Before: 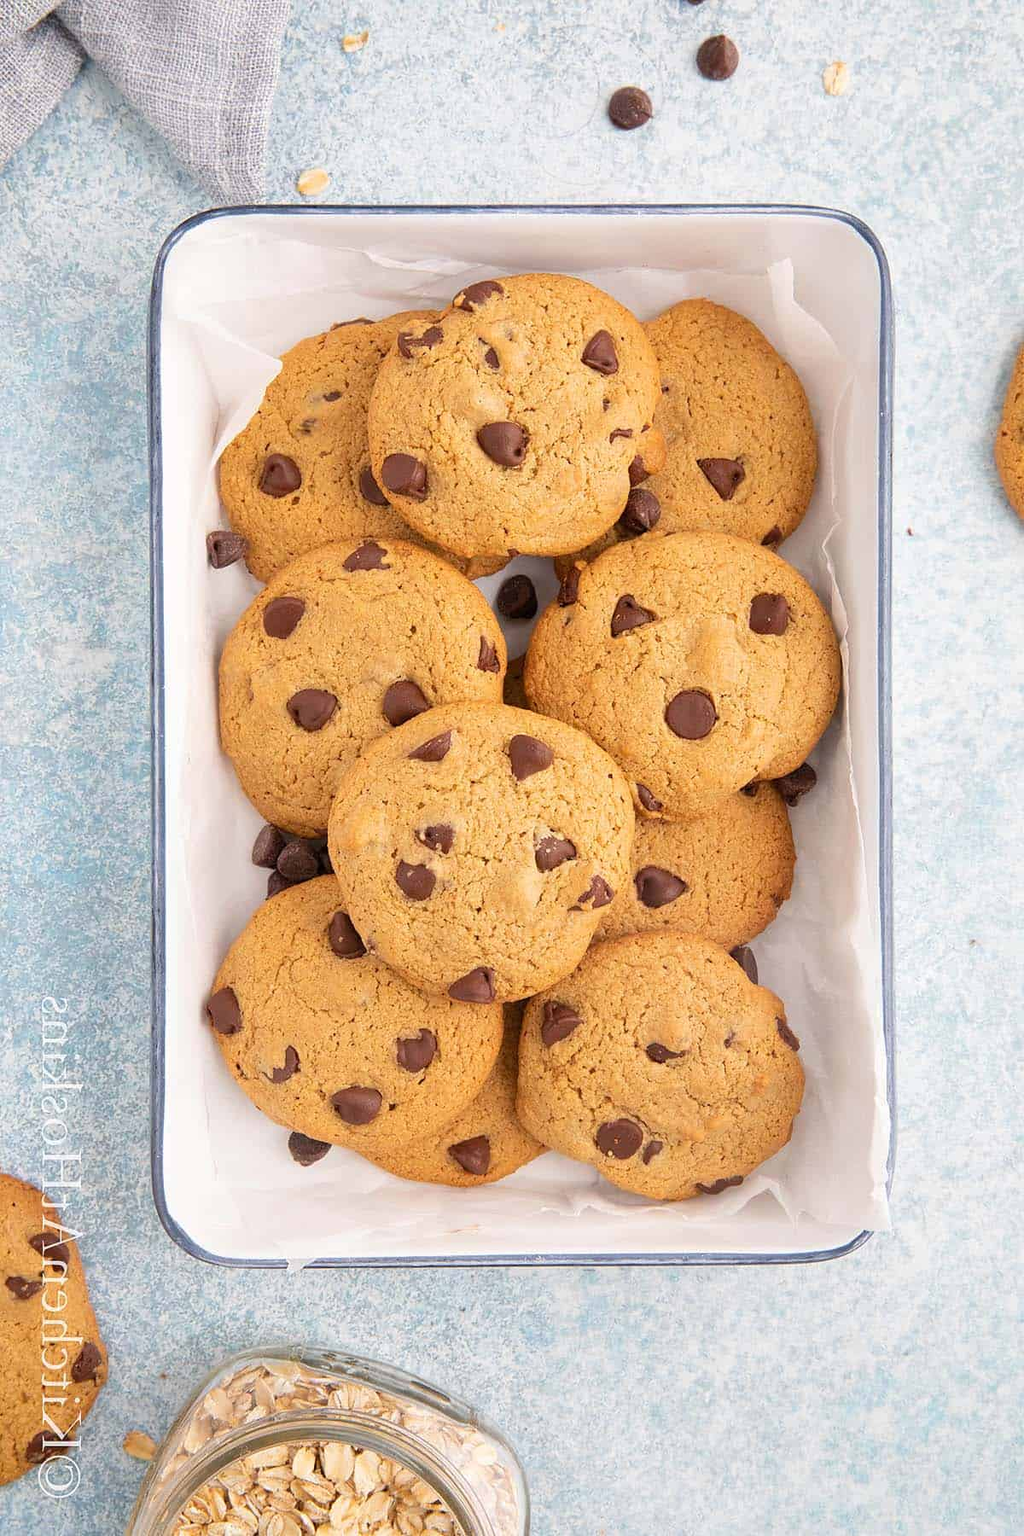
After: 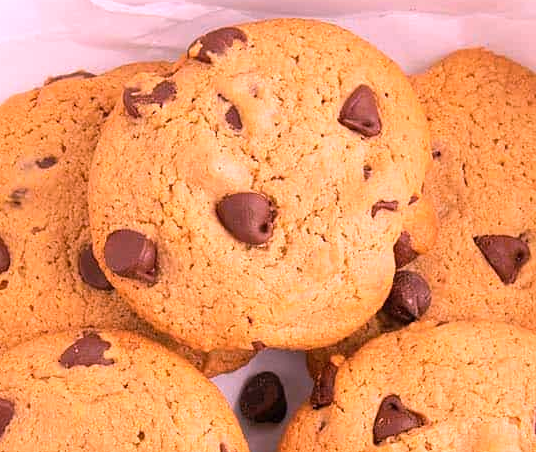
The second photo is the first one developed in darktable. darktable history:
tone equalizer: on, module defaults
crop: left 28.64%, top 16.832%, right 26.637%, bottom 58.055%
white balance: red 1.188, blue 1.11
